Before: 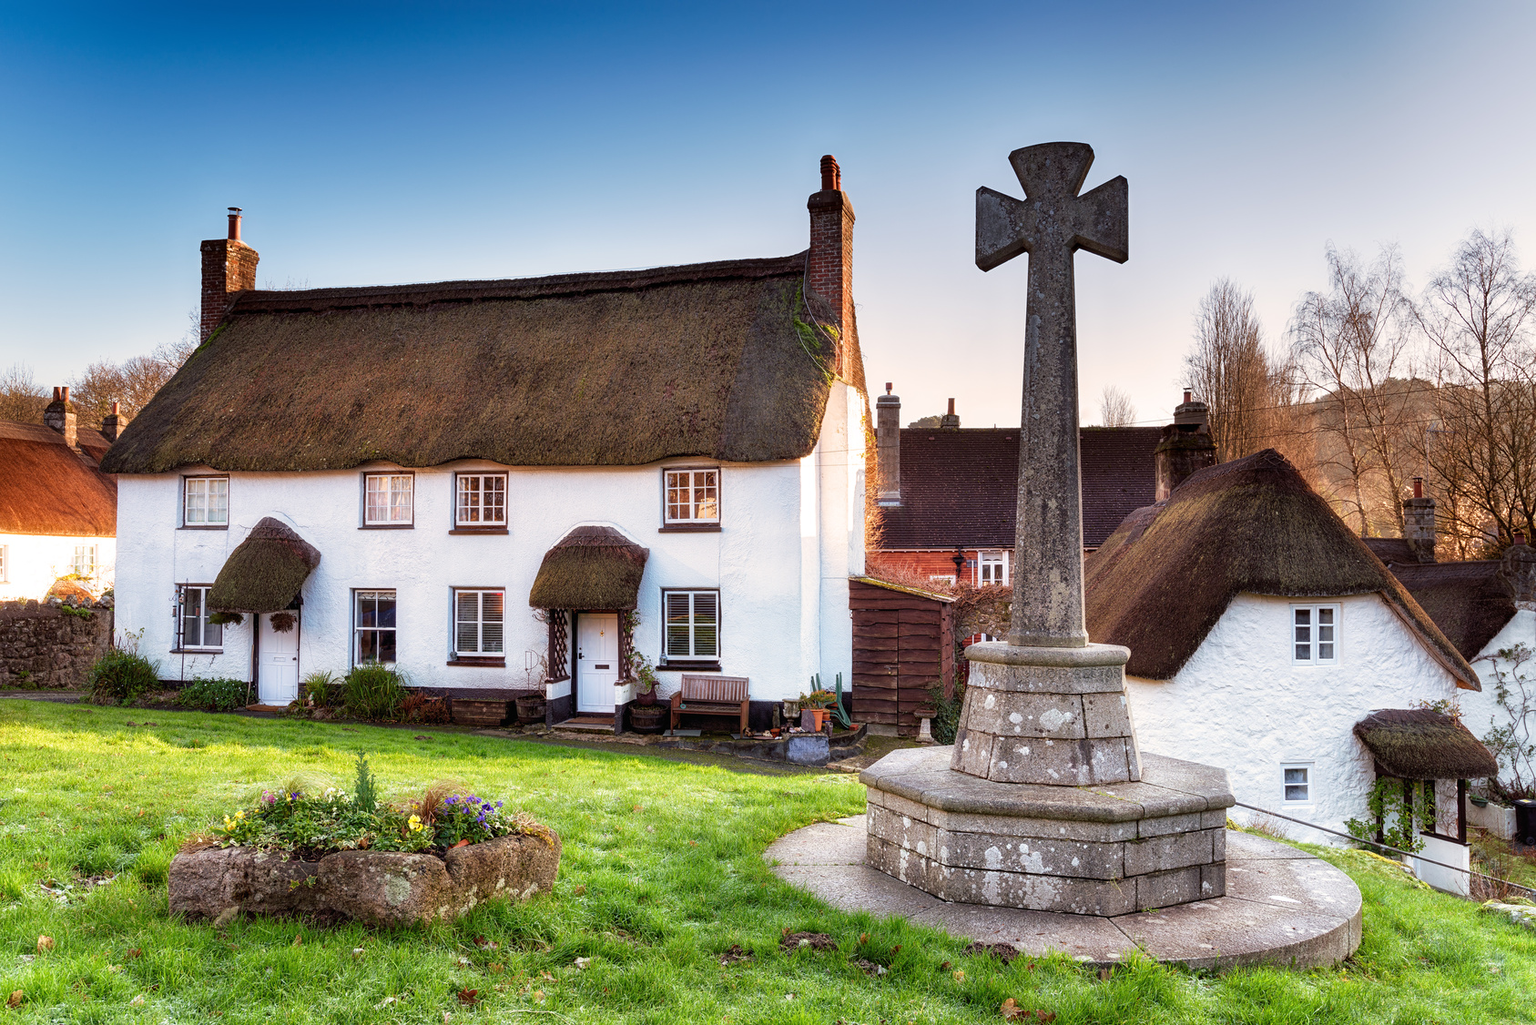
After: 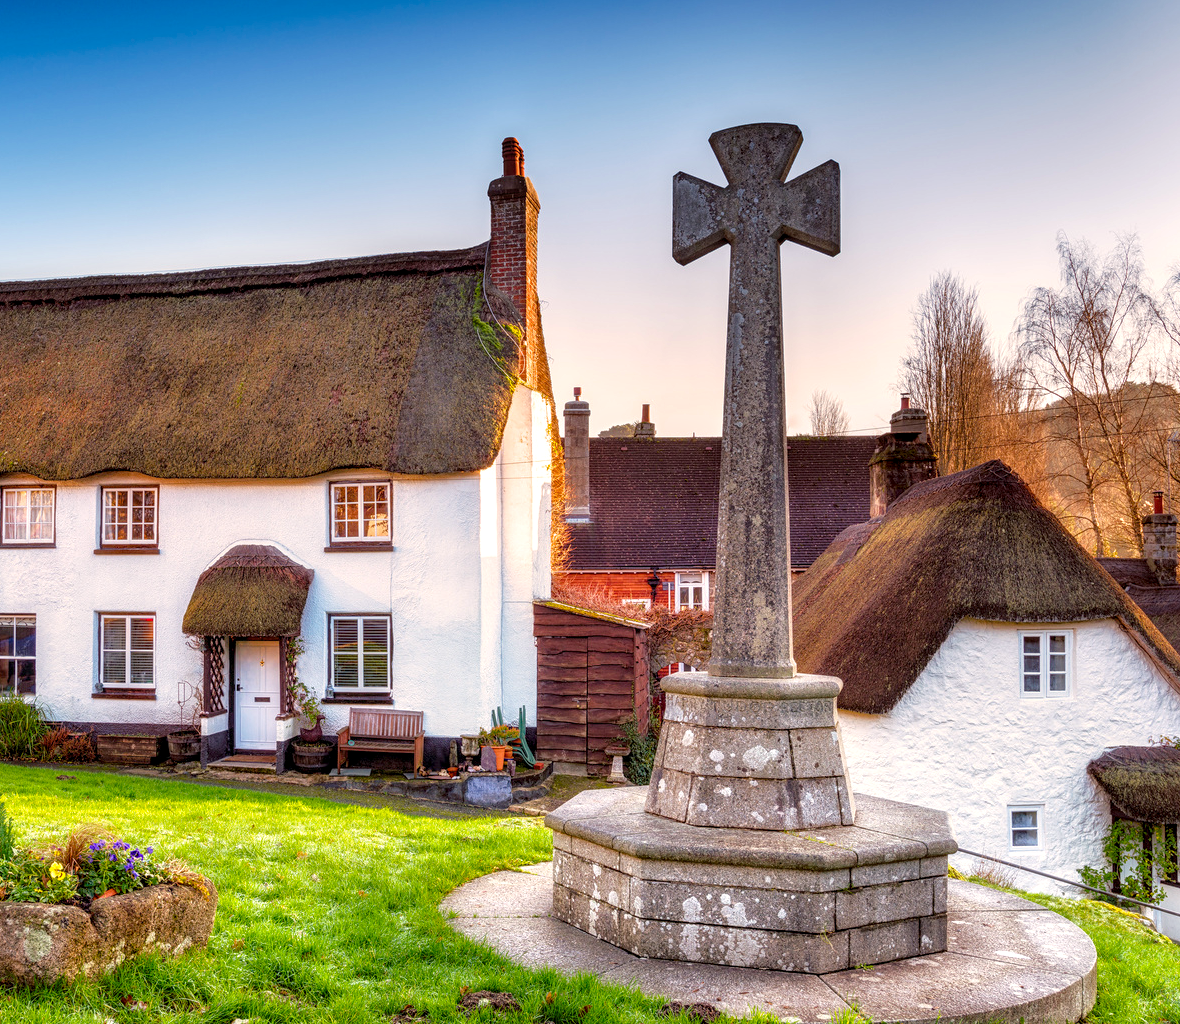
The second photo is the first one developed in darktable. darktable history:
local contrast: detail 140%
tone equalizer: -7 EV 0.146 EV, -6 EV 0.561 EV, -5 EV 1.14 EV, -4 EV 1.33 EV, -3 EV 1.16 EV, -2 EV 0.6 EV, -1 EV 0.152 EV, smoothing diameter 24.79%, edges refinement/feathering 12.26, preserve details guided filter
crop and rotate: left 23.666%, top 2.941%, right 6.344%, bottom 6.095%
color balance rgb: highlights gain › chroma 1.34%, highlights gain › hue 55.35°, perceptual saturation grading › global saturation 25.2%, global vibrance 9.338%
